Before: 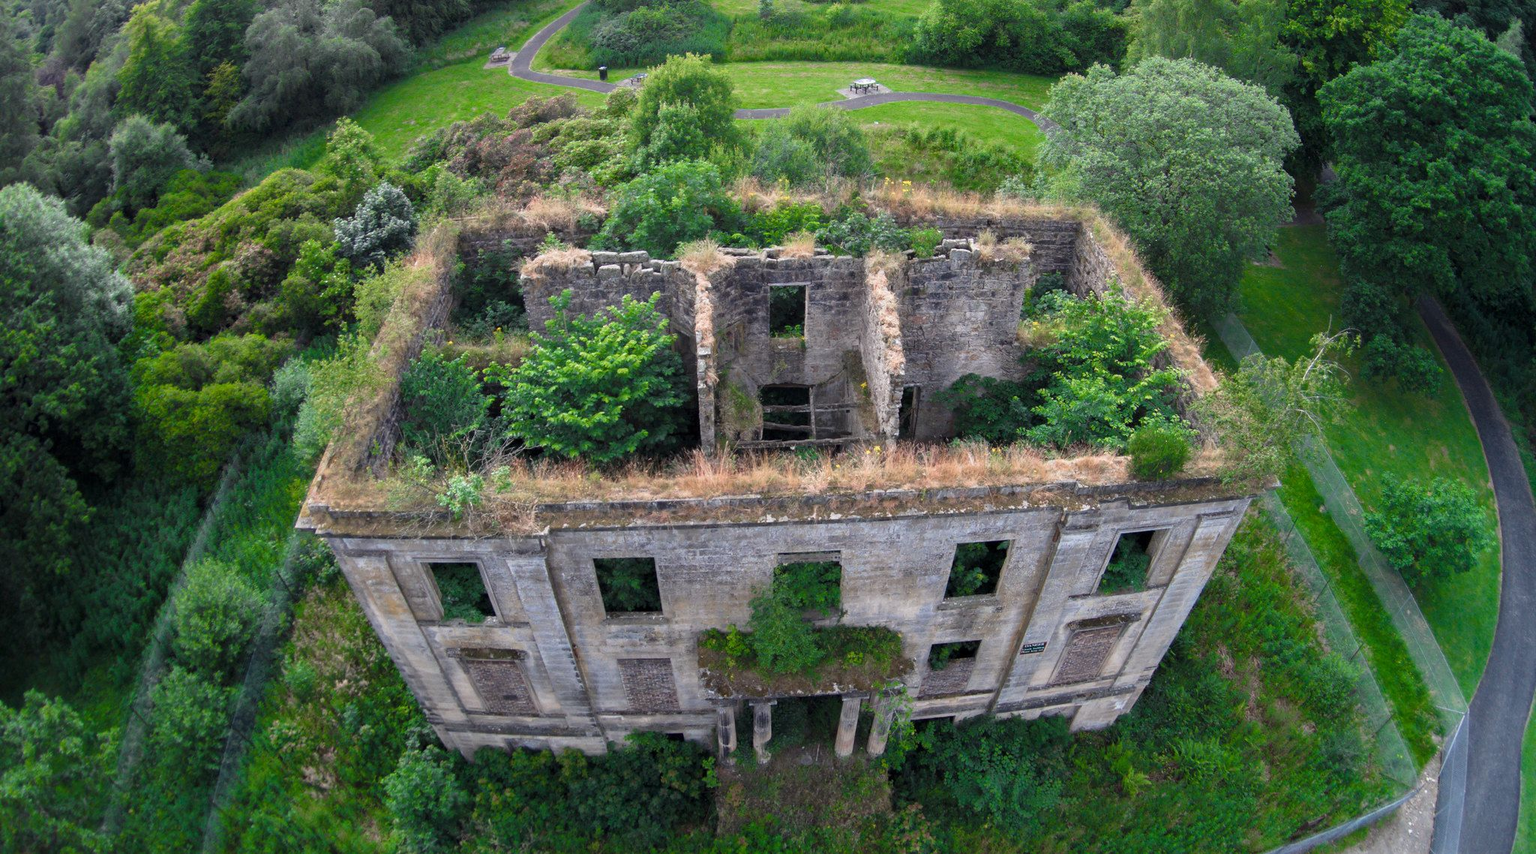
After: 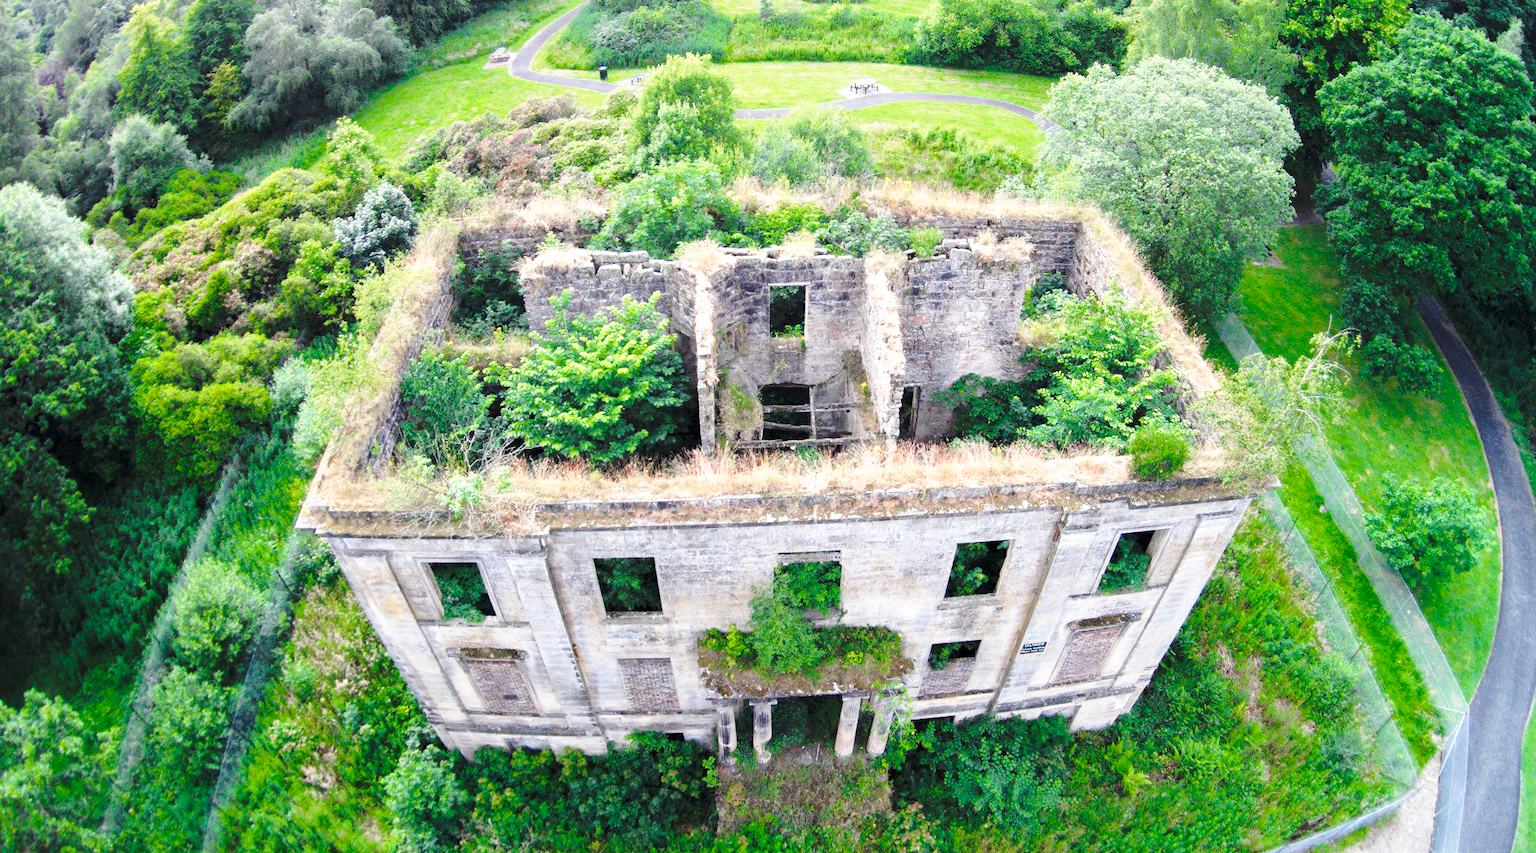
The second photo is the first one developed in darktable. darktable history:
base curve: curves: ch0 [(0, 0) (0.032, 0.037) (0.105, 0.228) (0.435, 0.76) (0.856, 0.983) (1, 1)], preserve colors none
exposure: black level correction 0, exposure 0.701 EV, compensate highlight preservation false
